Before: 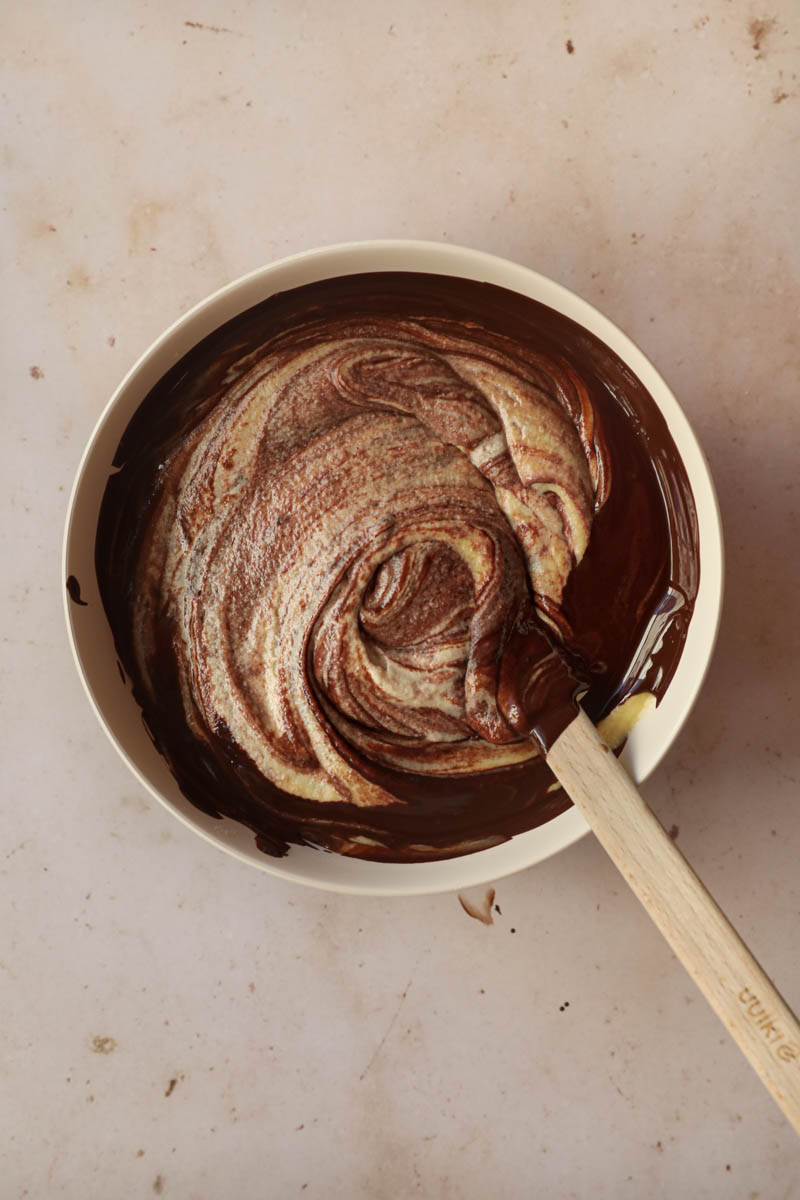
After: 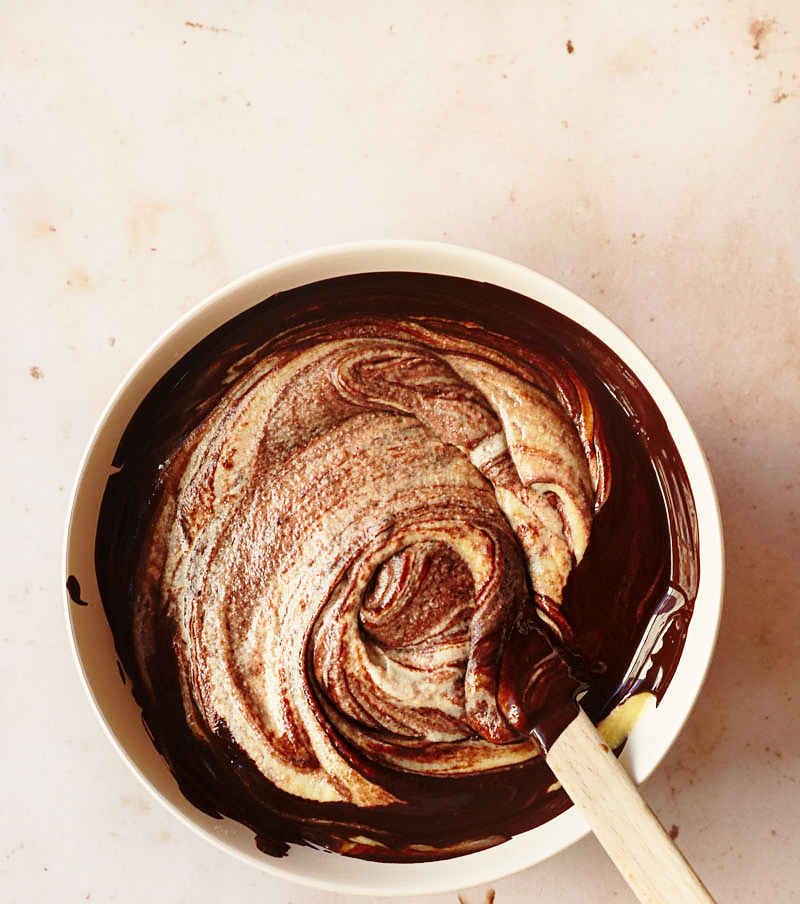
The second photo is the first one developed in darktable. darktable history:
base curve: curves: ch0 [(0, 0) (0.028, 0.03) (0.121, 0.232) (0.46, 0.748) (0.859, 0.968) (1, 1)], preserve colors none
contrast brightness saturation: contrast 0.073
sharpen: radius 1.041
crop: bottom 24.619%
